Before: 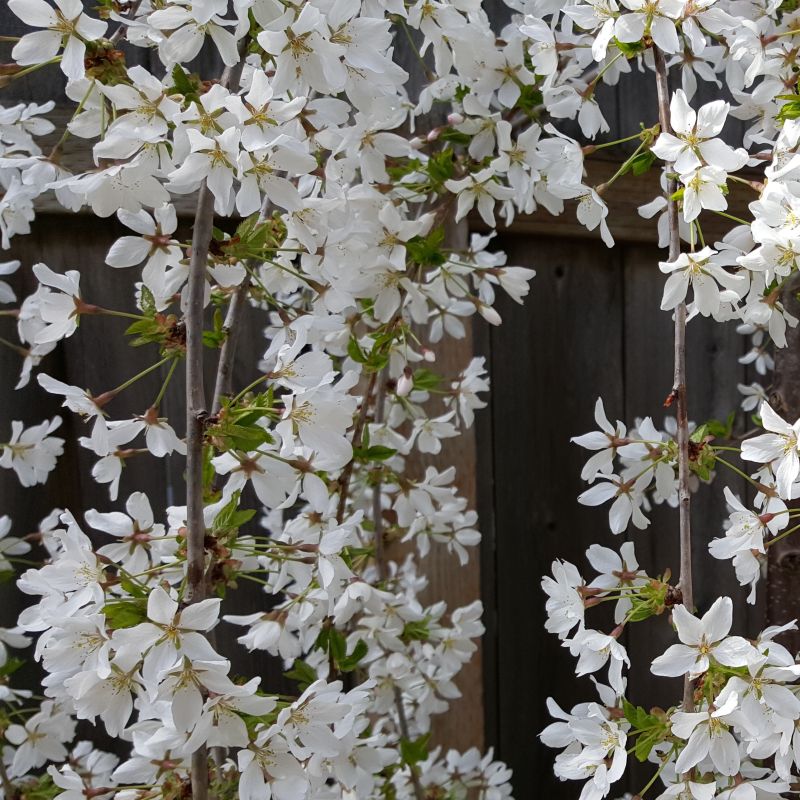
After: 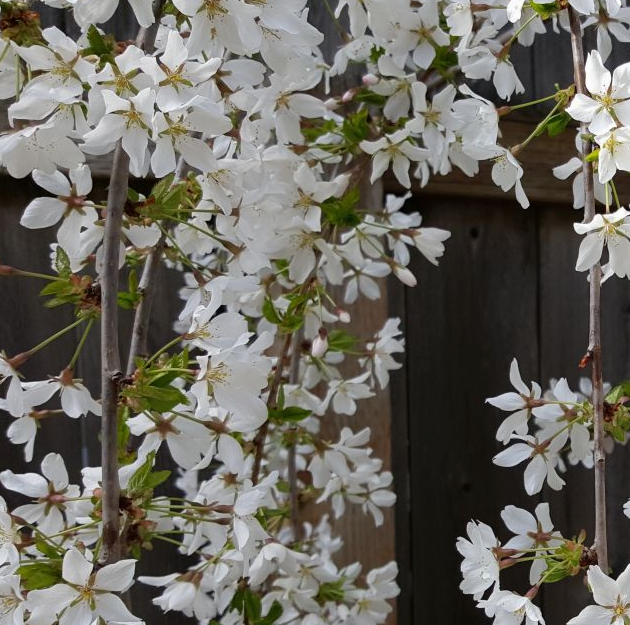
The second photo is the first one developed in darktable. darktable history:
crop and rotate: left 10.77%, top 5.1%, right 10.41%, bottom 16.76%
exposure: exposure -0.048 EV, compensate highlight preservation false
